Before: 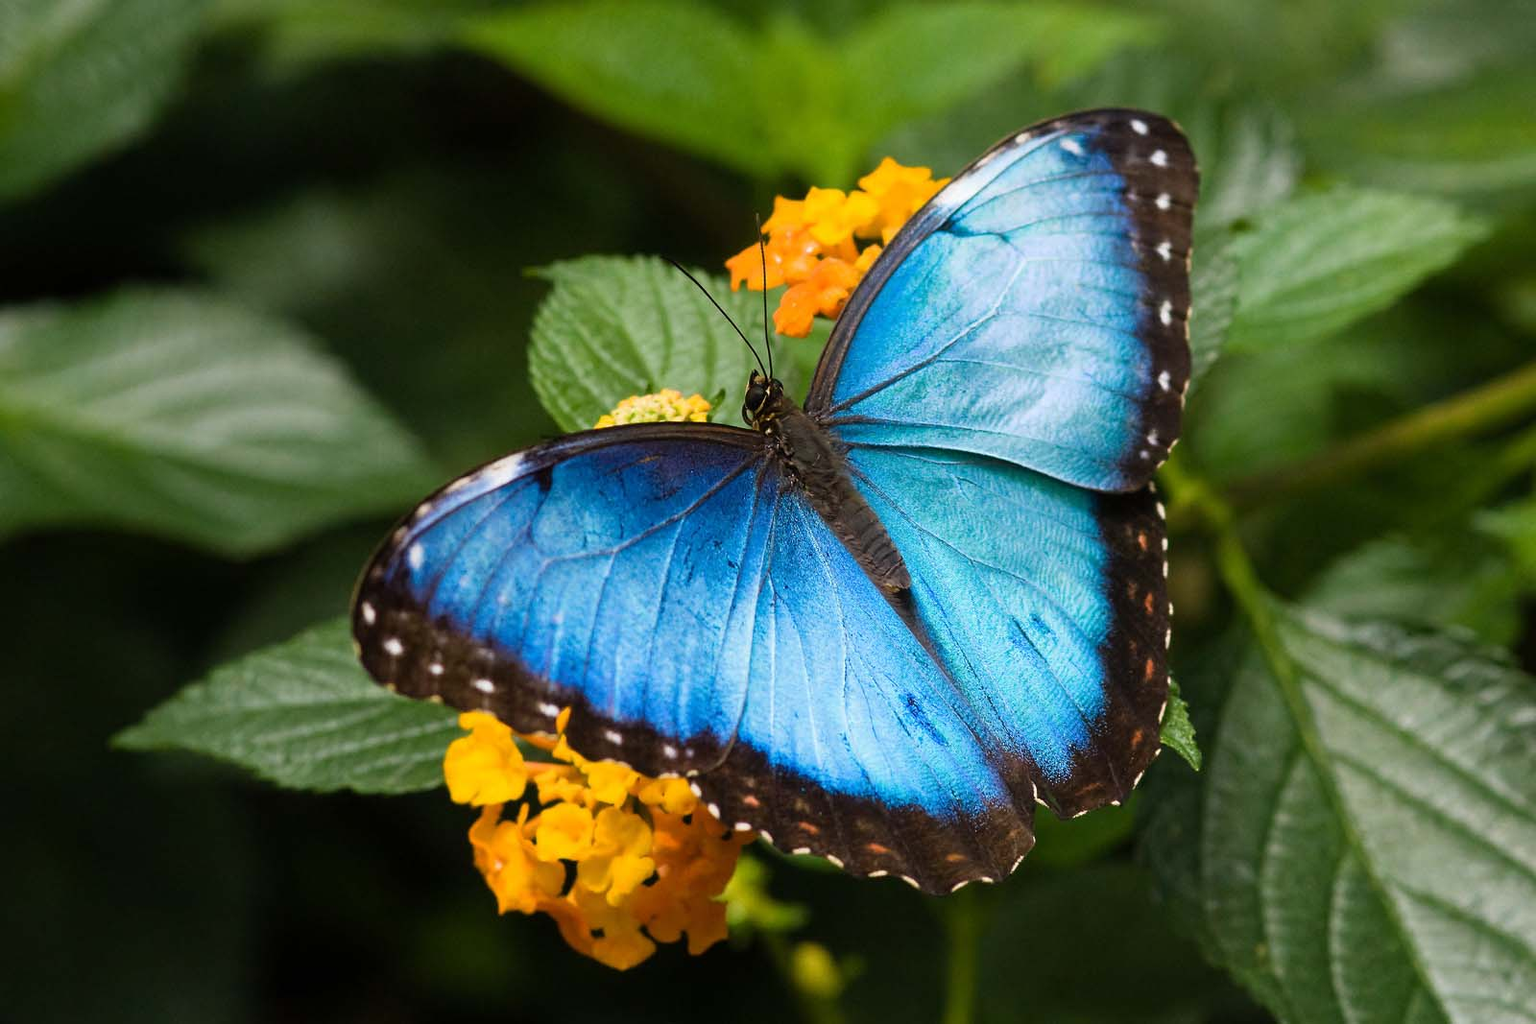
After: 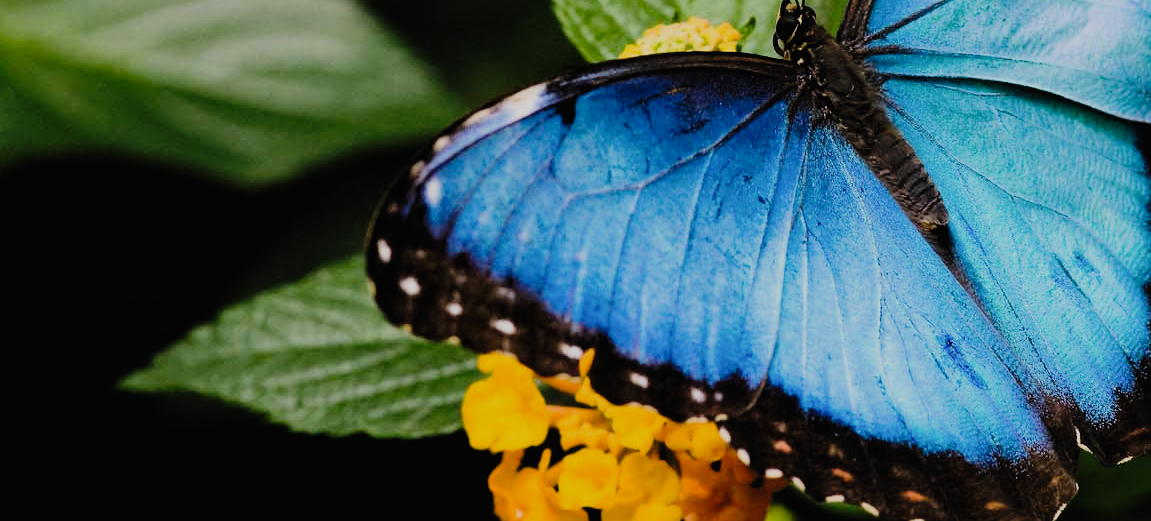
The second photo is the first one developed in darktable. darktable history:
crop: top 36.396%, right 28.016%, bottom 14.706%
haze removal: adaptive false
tone curve: curves: ch0 [(0, 0.009) (0.105, 0.069) (0.195, 0.154) (0.289, 0.278) (0.384, 0.391) (0.513, 0.53) (0.66, 0.667) (0.895, 0.863) (1, 0.919)]; ch1 [(0, 0) (0.161, 0.092) (0.35, 0.33) (0.403, 0.395) (0.456, 0.469) (0.502, 0.499) (0.519, 0.514) (0.576, 0.587) (0.642, 0.645) (0.701, 0.742) (1, 0.942)]; ch2 [(0, 0) (0.371, 0.362) (0.437, 0.437) (0.501, 0.5) (0.53, 0.528) (0.569, 0.551) (0.619, 0.58) (0.883, 0.752) (1, 0.929)], preserve colors none
filmic rgb: black relative exposure -5.12 EV, white relative exposure 3.98 EV, hardness 2.89, contrast 1.299, highlights saturation mix -11.28%, preserve chrominance max RGB, color science v6 (2022), contrast in shadows safe, contrast in highlights safe
